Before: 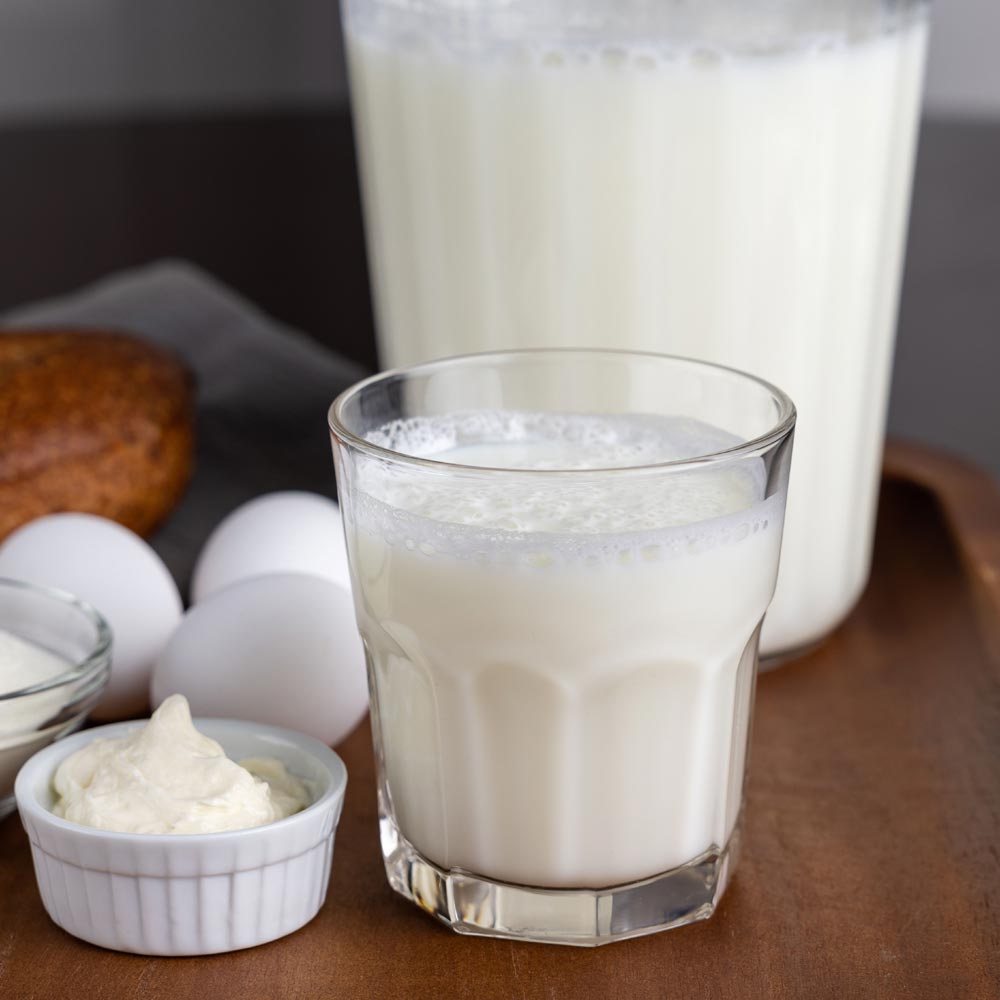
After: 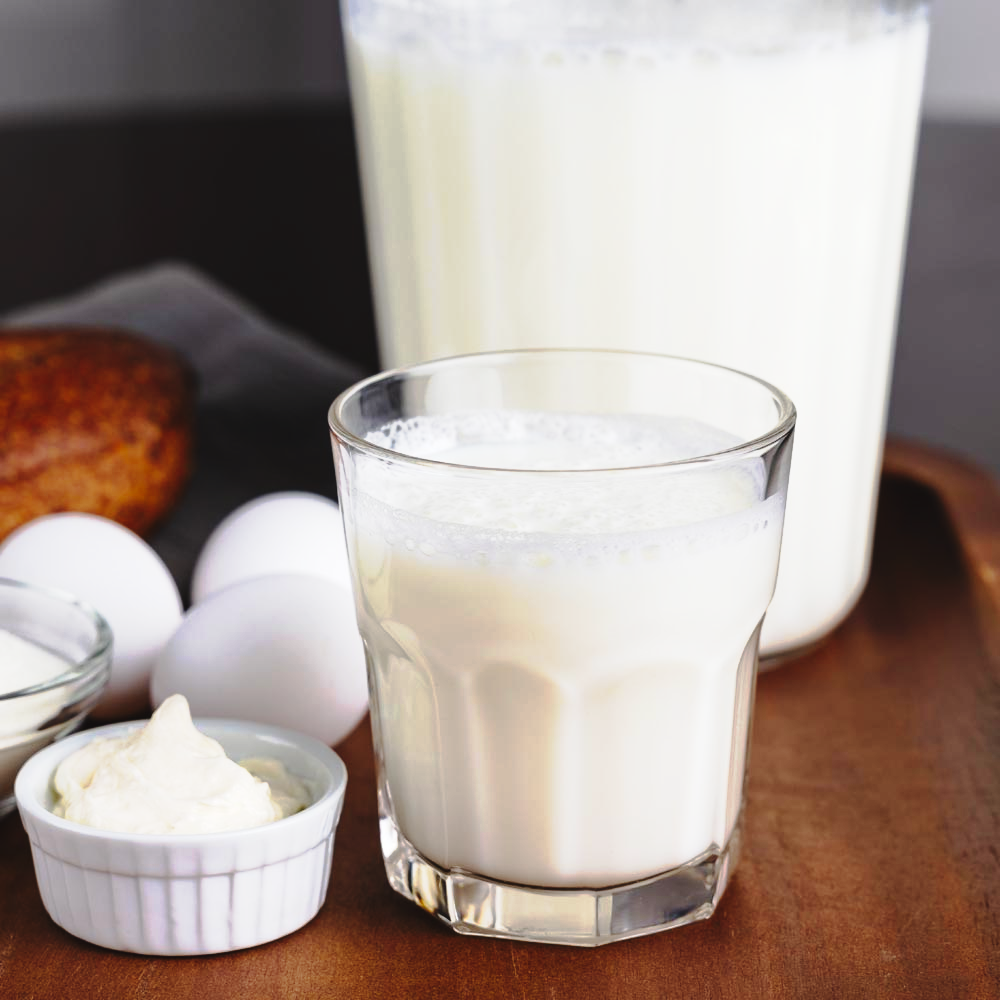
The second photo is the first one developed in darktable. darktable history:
tone curve: curves: ch0 [(0, 0.039) (0.194, 0.159) (0.469, 0.544) (0.693, 0.77) (0.751, 0.871) (1, 1)]; ch1 [(0, 0) (0.508, 0.506) (0.547, 0.563) (0.592, 0.631) (0.715, 0.706) (1, 1)]; ch2 [(0, 0) (0.243, 0.175) (0.362, 0.301) (0.492, 0.515) (0.544, 0.557) (0.595, 0.612) (0.631, 0.641) (1, 1)], preserve colors none
